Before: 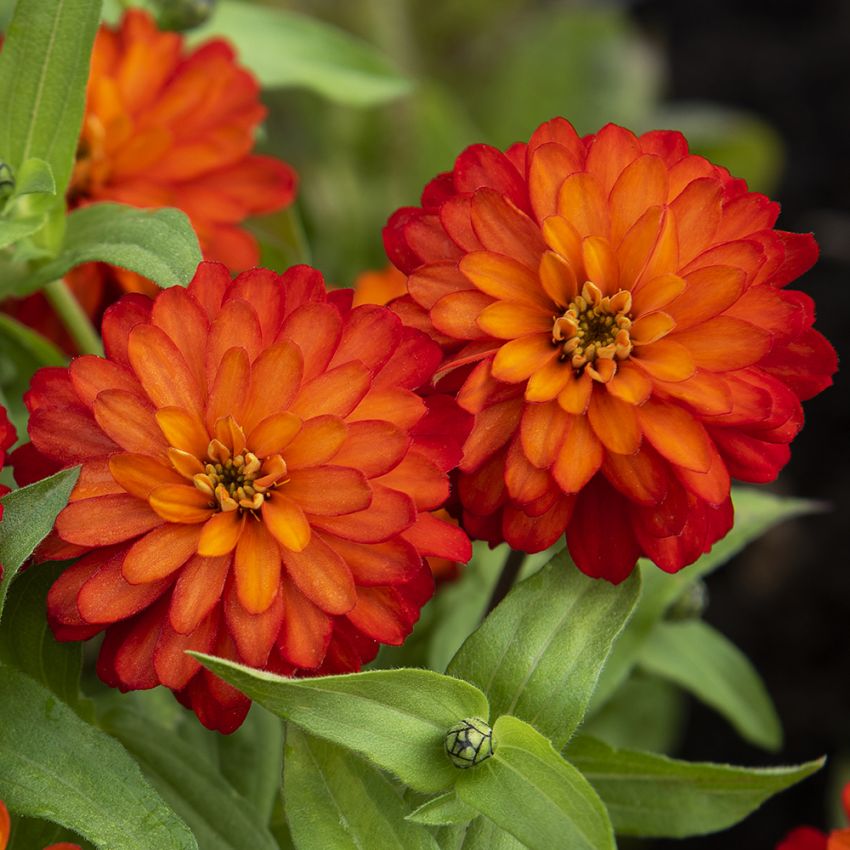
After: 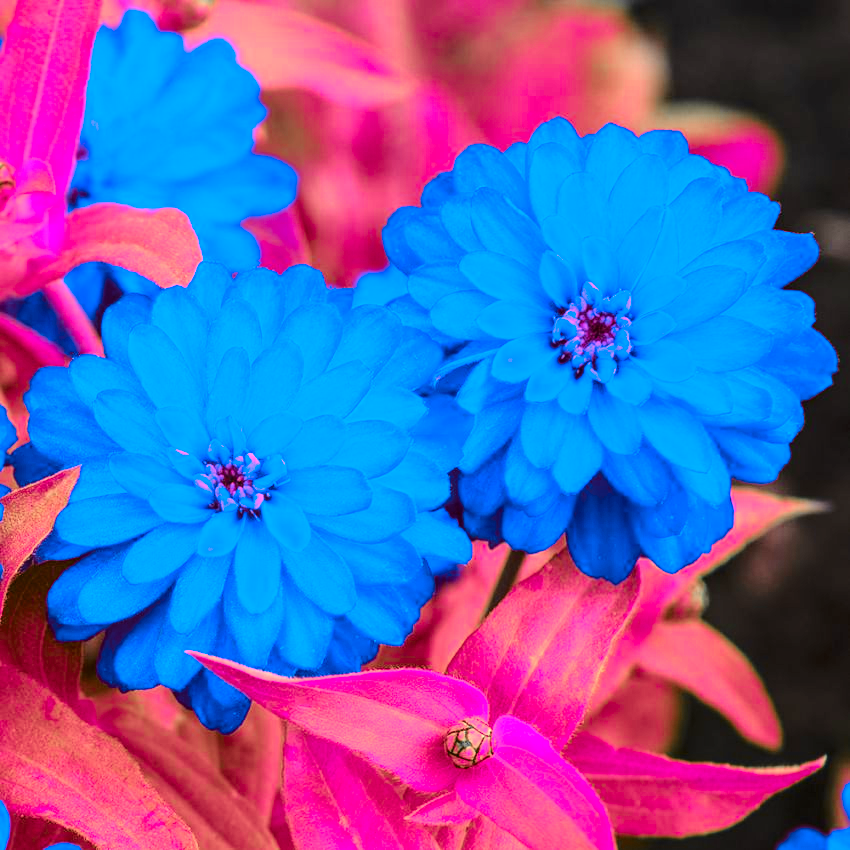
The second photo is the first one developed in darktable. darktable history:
base curve: curves: ch0 [(0, 0) (0.028, 0.03) (0.121, 0.232) (0.46, 0.748) (0.859, 0.968) (1, 1)]
local contrast: detail 130%
exposure: black level correction 0, exposure 1.103 EV, compensate highlight preservation false
color zones: curves: ch0 [(0.826, 0.353)]; ch1 [(0.242, 0.647) (0.889, 0.342)]; ch2 [(0.246, 0.089) (0.969, 0.068)]
